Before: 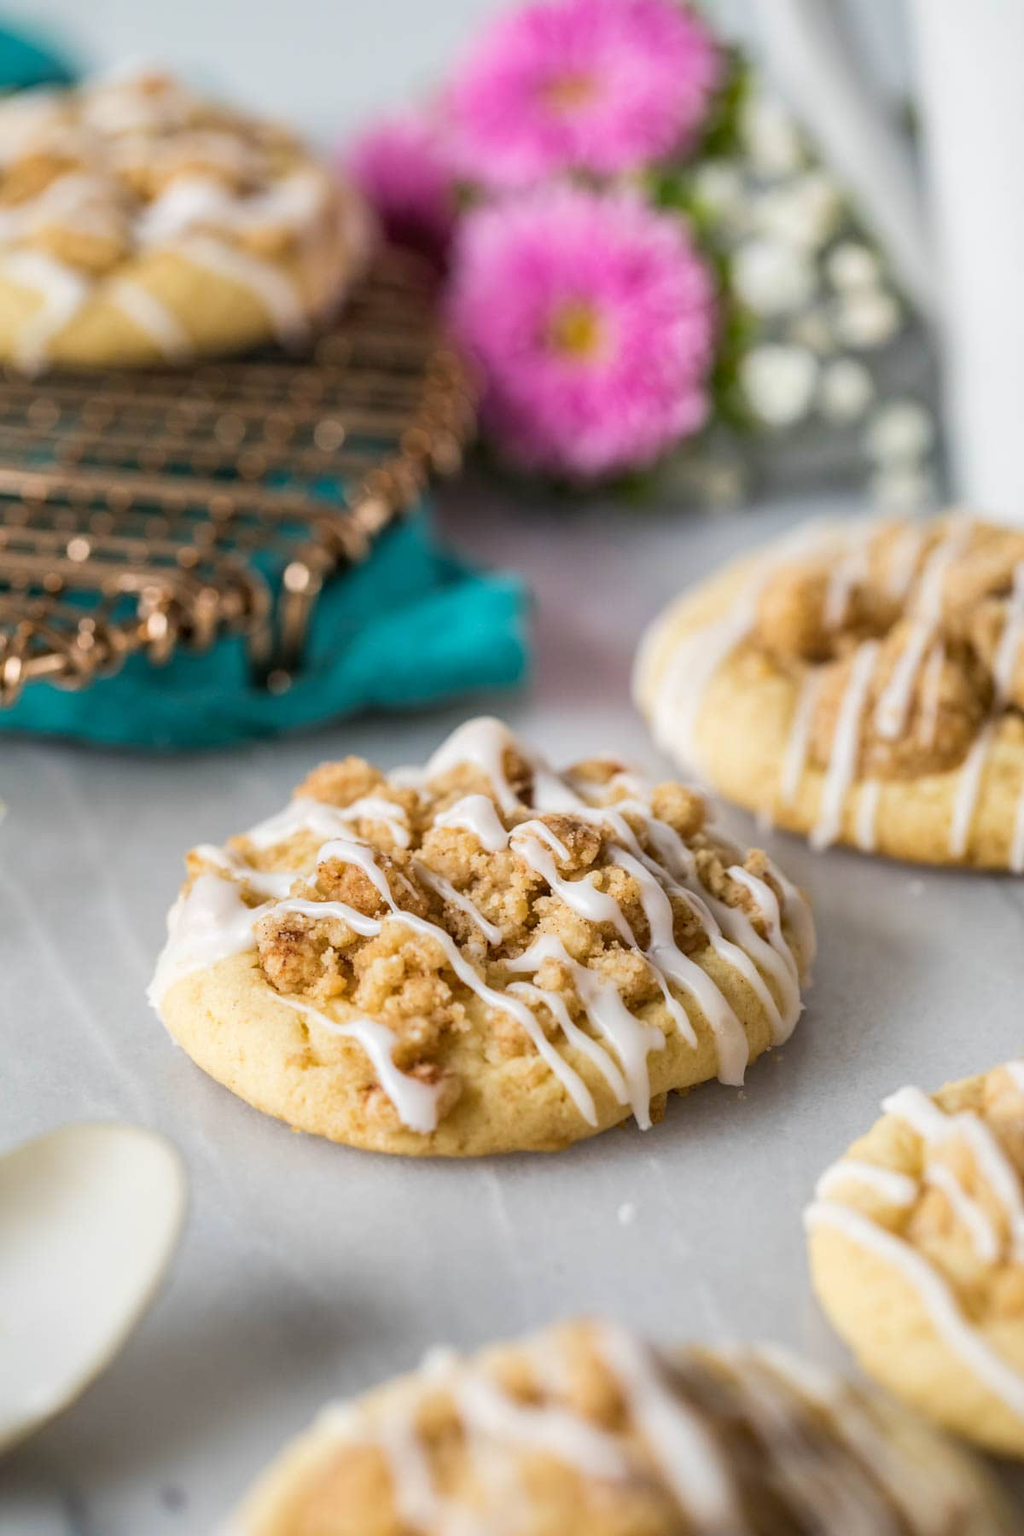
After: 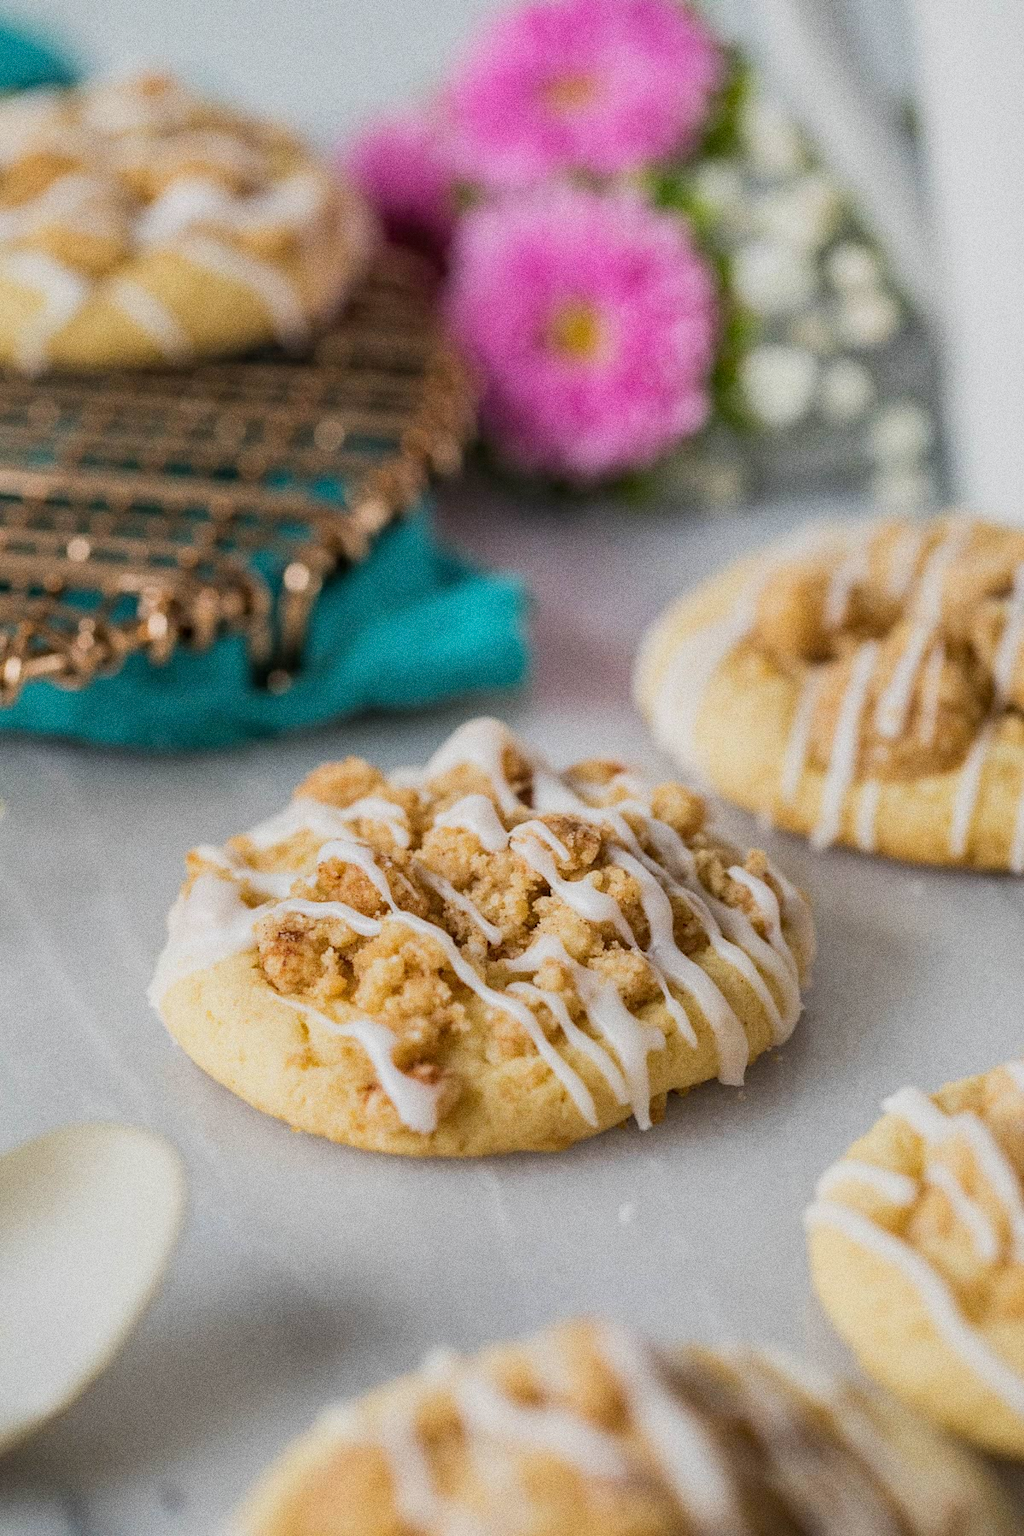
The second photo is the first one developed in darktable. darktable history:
grain: coarseness 0.09 ISO, strength 40%
filmic rgb: black relative exposure -15 EV, white relative exposure 3 EV, threshold 6 EV, target black luminance 0%, hardness 9.27, latitude 99%, contrast 0.912, shadows ↔ highlights balance 0.505%, add noise in highlights 0, color science v3 (2019), use custom middle-gray values true, iterations of high-quality reconstruction 0, contrast in highlights soft, enable highlight reconstruction true
